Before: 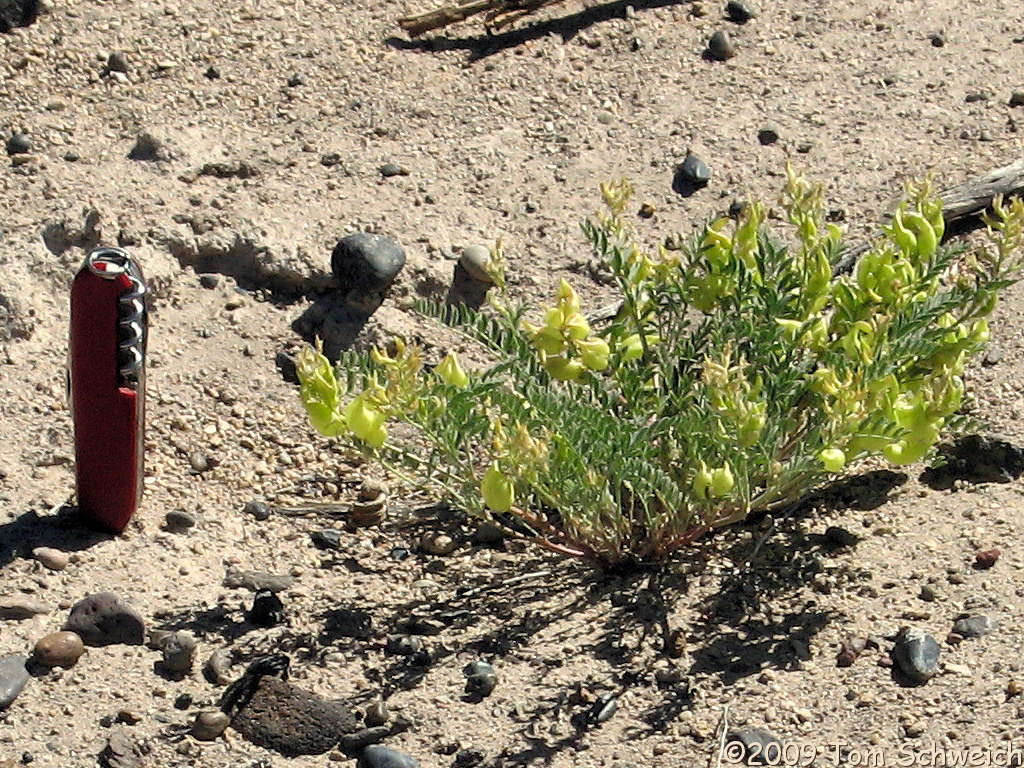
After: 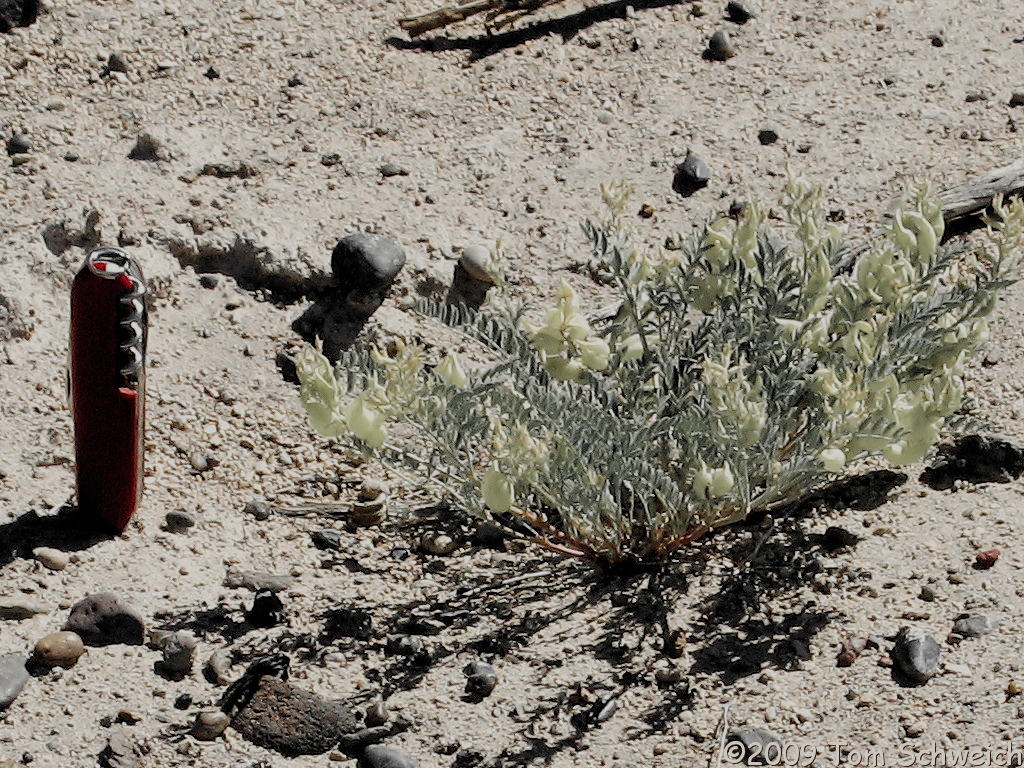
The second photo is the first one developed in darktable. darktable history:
color zones: curves: ch0 [(0, 0.447) (0.184, 0.543) (0.323, 0.476) (0.429, 0.445) (0.571, 0.443) (0.714, 0.451) (0.857, 0.452) (1, 0.447)]; ch1 [(0, 0.464) (0.176, 0.46) (0.287, 0.177) (0.429, 0.002) (0.571, 0) (0.714, 0) (0.857, 0) (1, 0.464)]
filmic rgb: black relative exposure -7.3 EV, white relative exposure 5.05 EV, threshold 5.99 EV, hardness 3.19, preserve chrominance no, color science v3 (2019), use custom middle-gray values true, enable highlight reconstruction true
